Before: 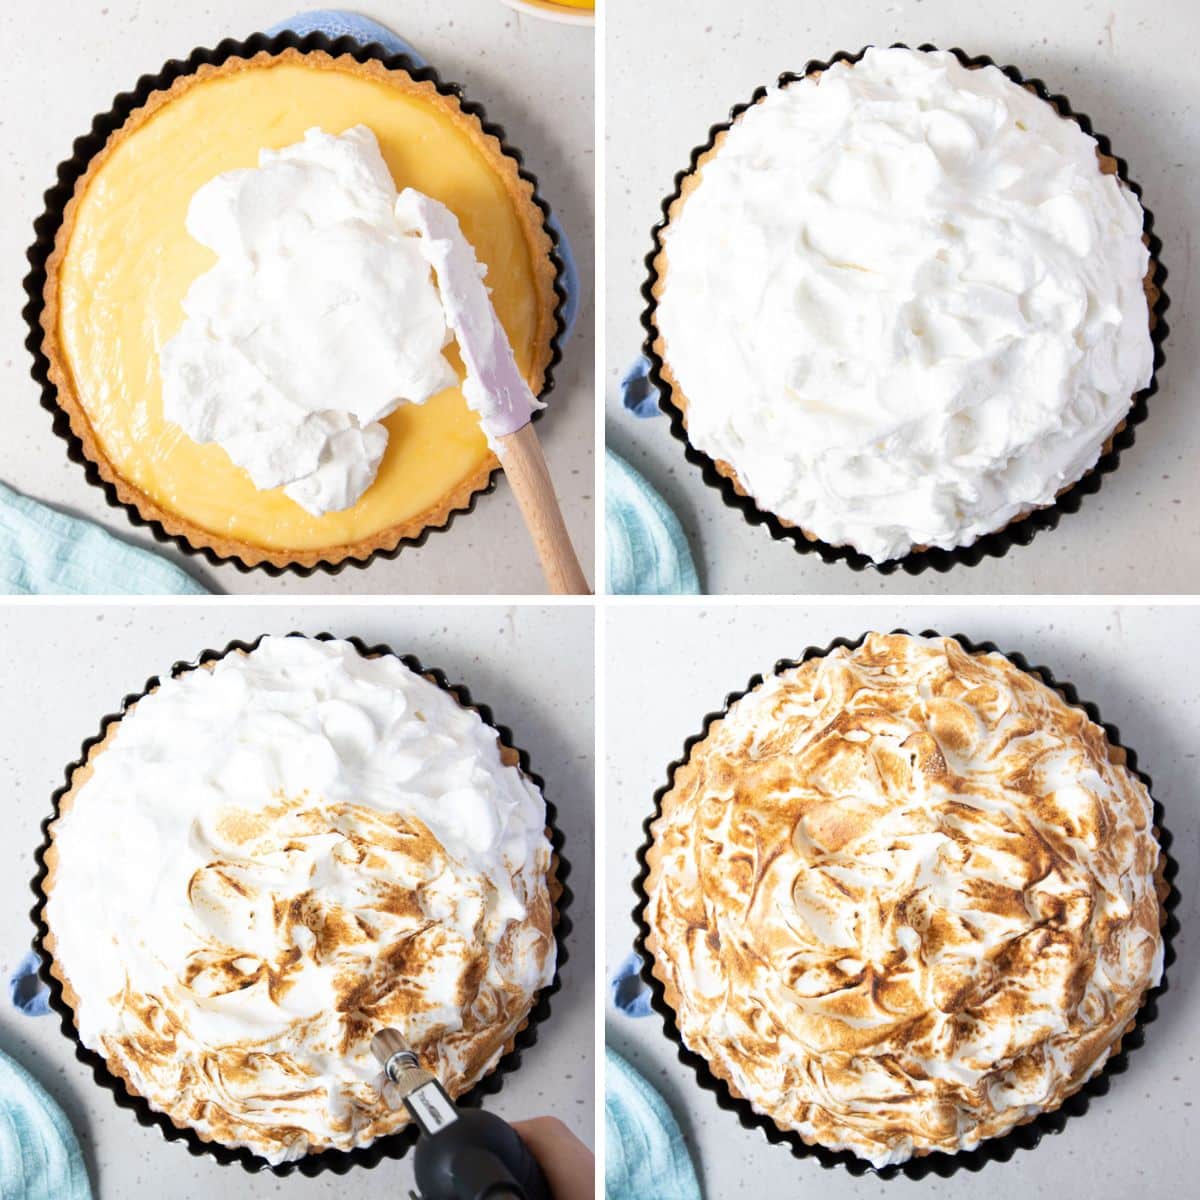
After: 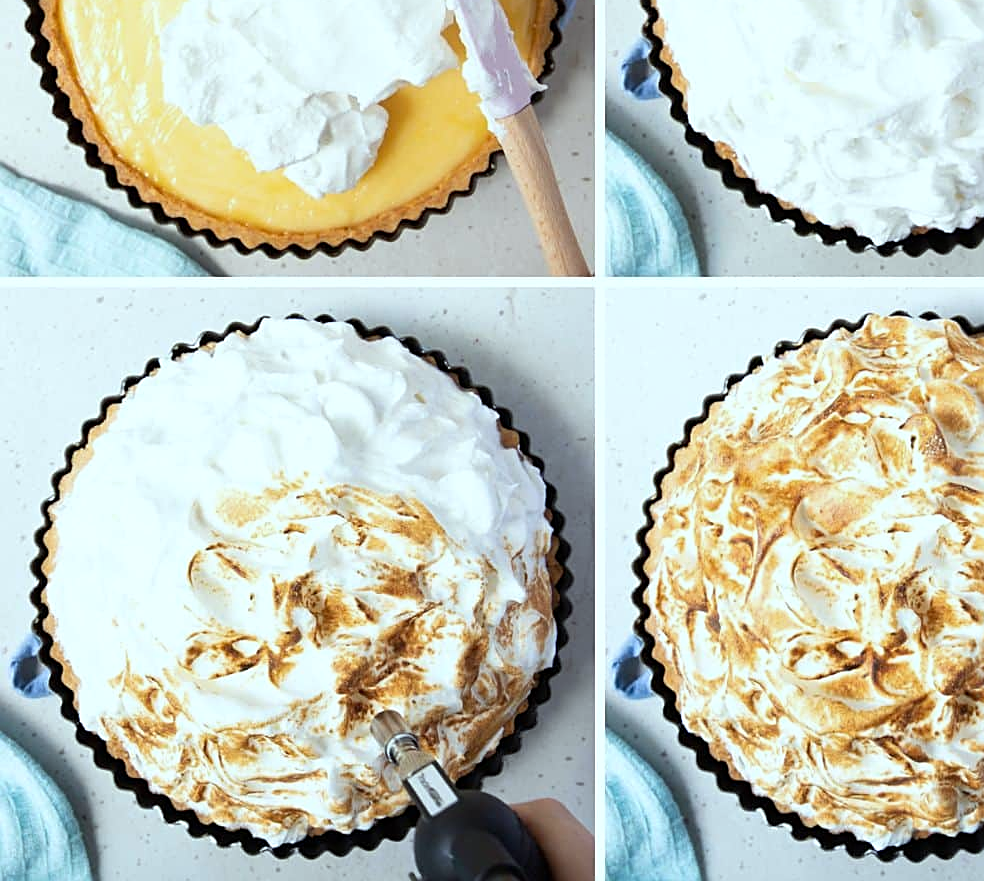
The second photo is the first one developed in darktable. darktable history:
crop: top 26.531%, right 17.959%
white balance: red 0.983, blue 1.036
color correction: highlights a* -6.69, highlights b* 0.49
sharpen: on, module defaults
